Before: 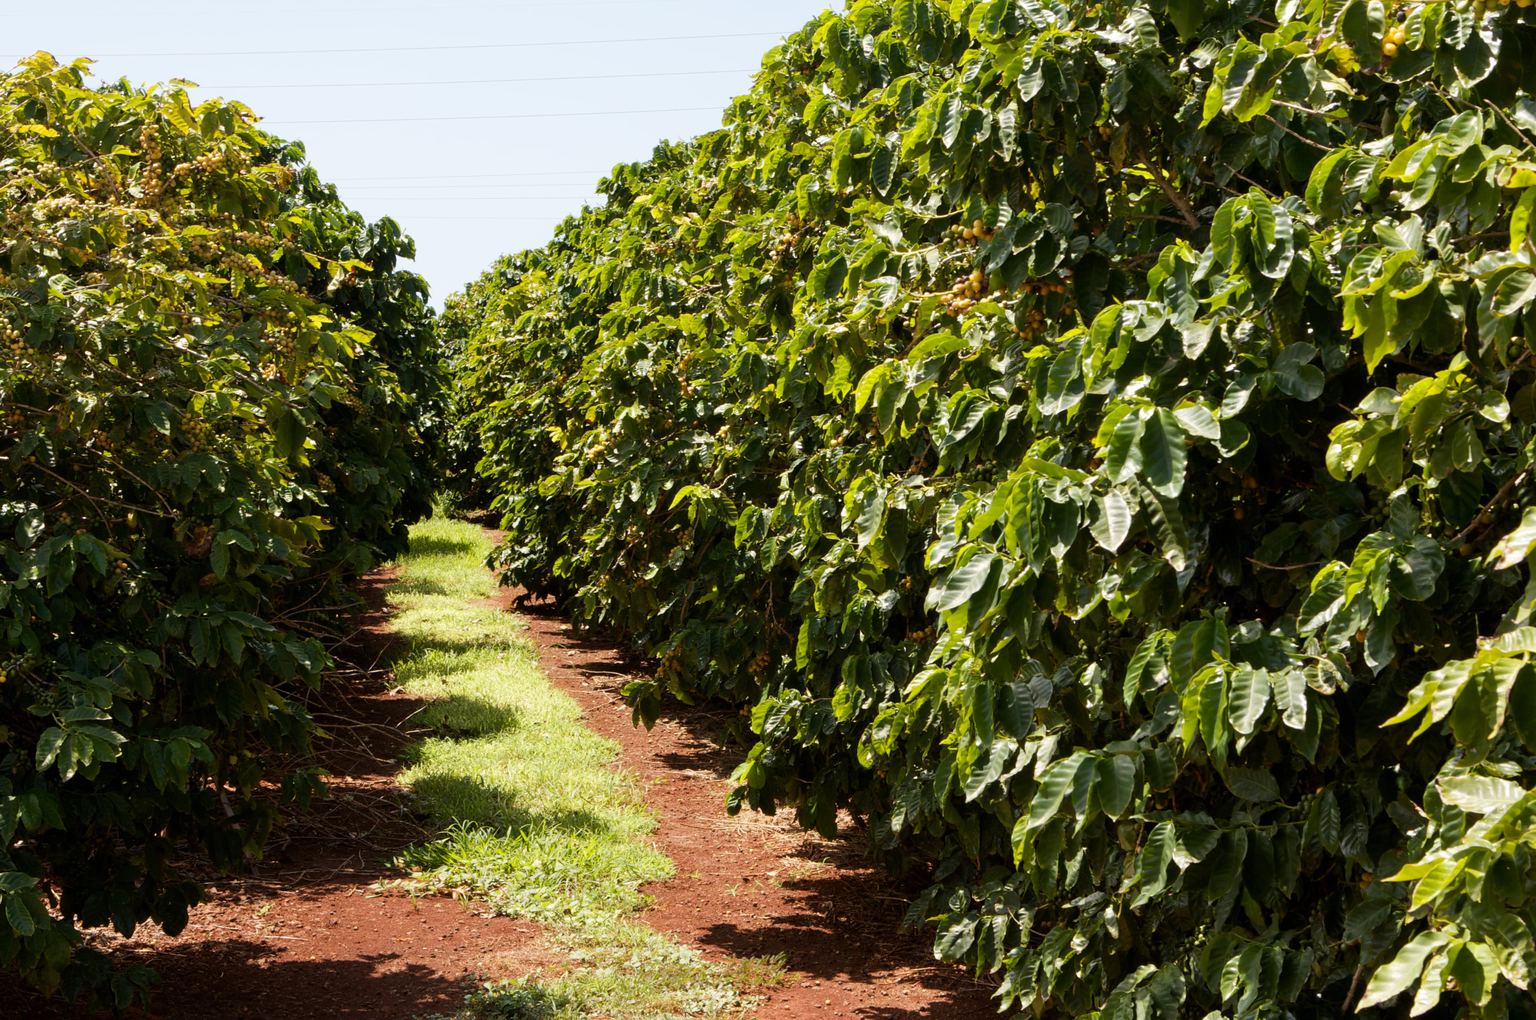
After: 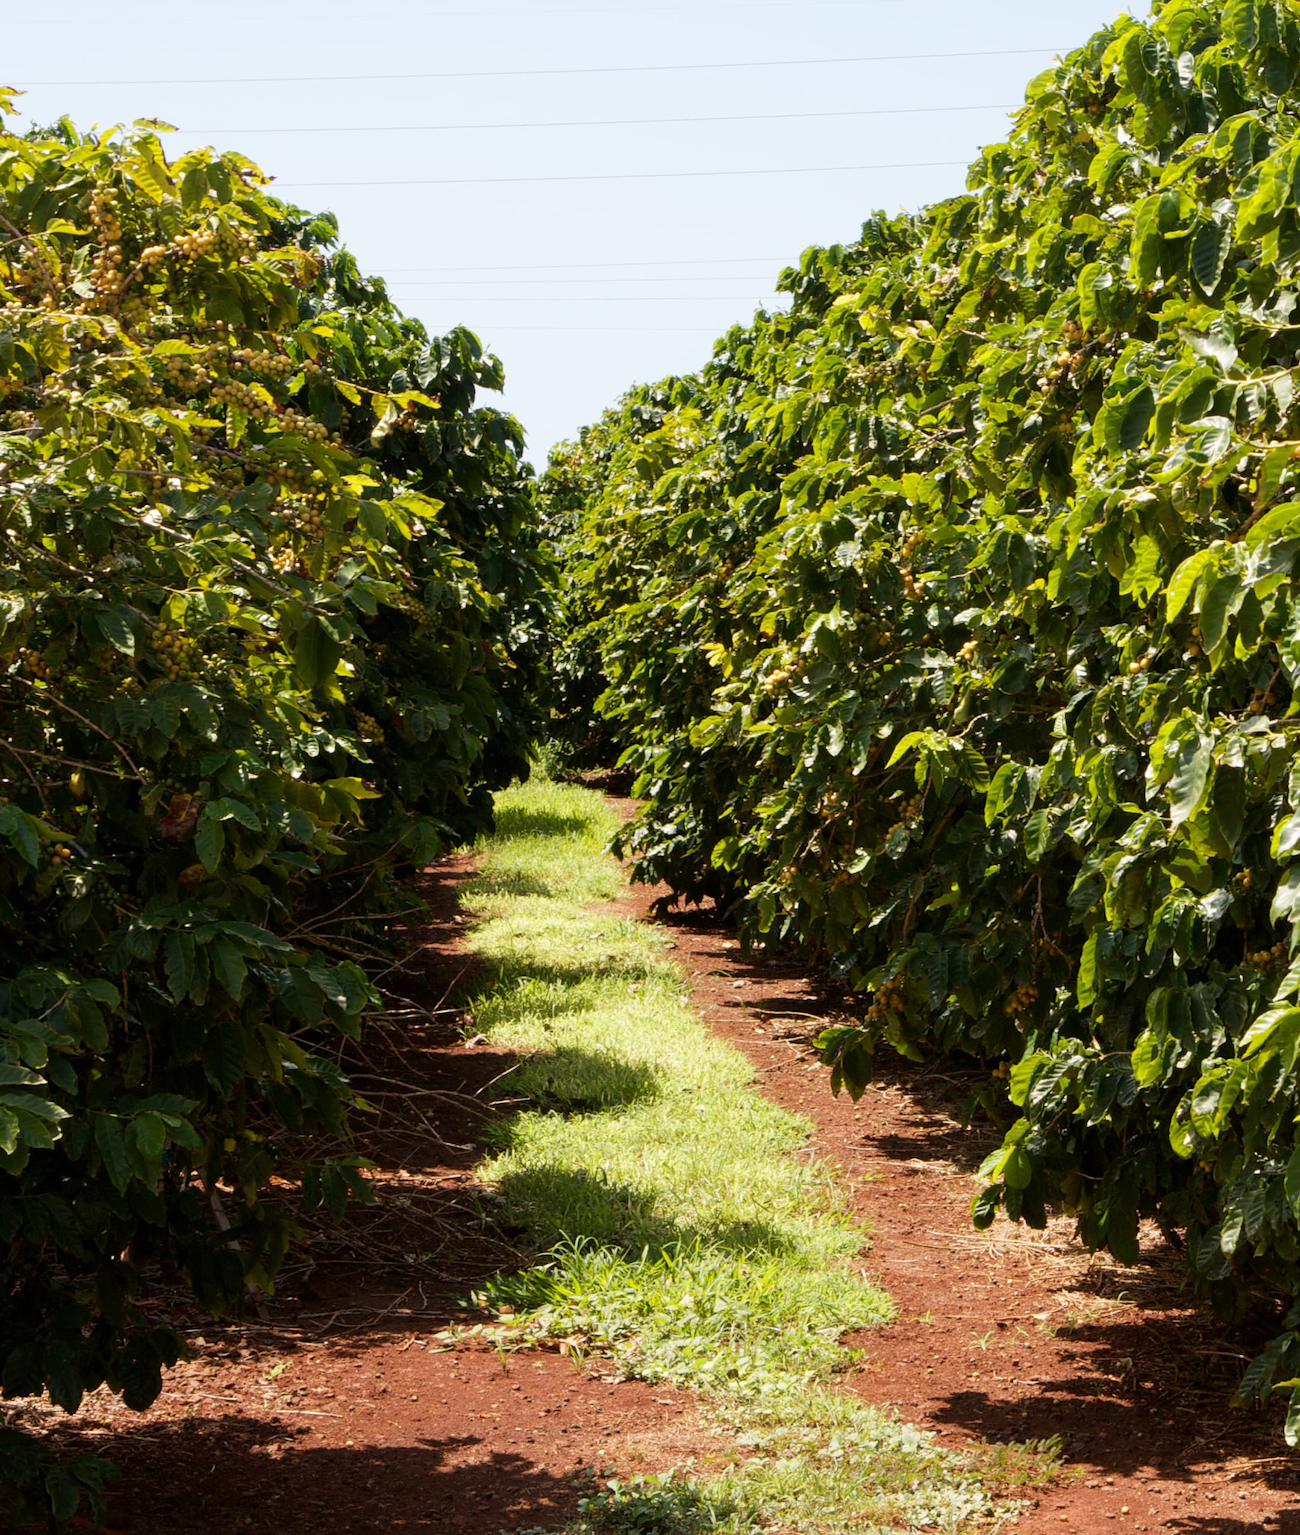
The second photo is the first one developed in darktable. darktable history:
crop: left 5.269%, right 38.502%
